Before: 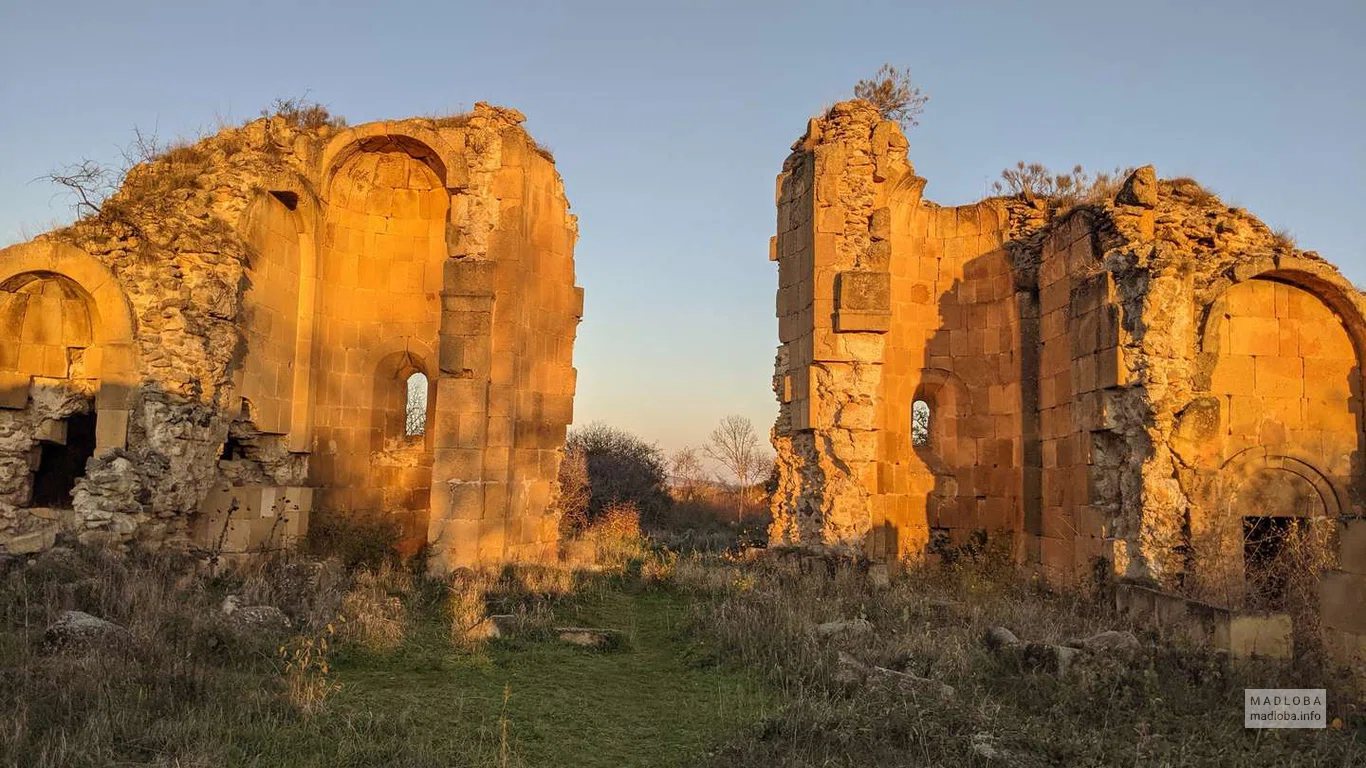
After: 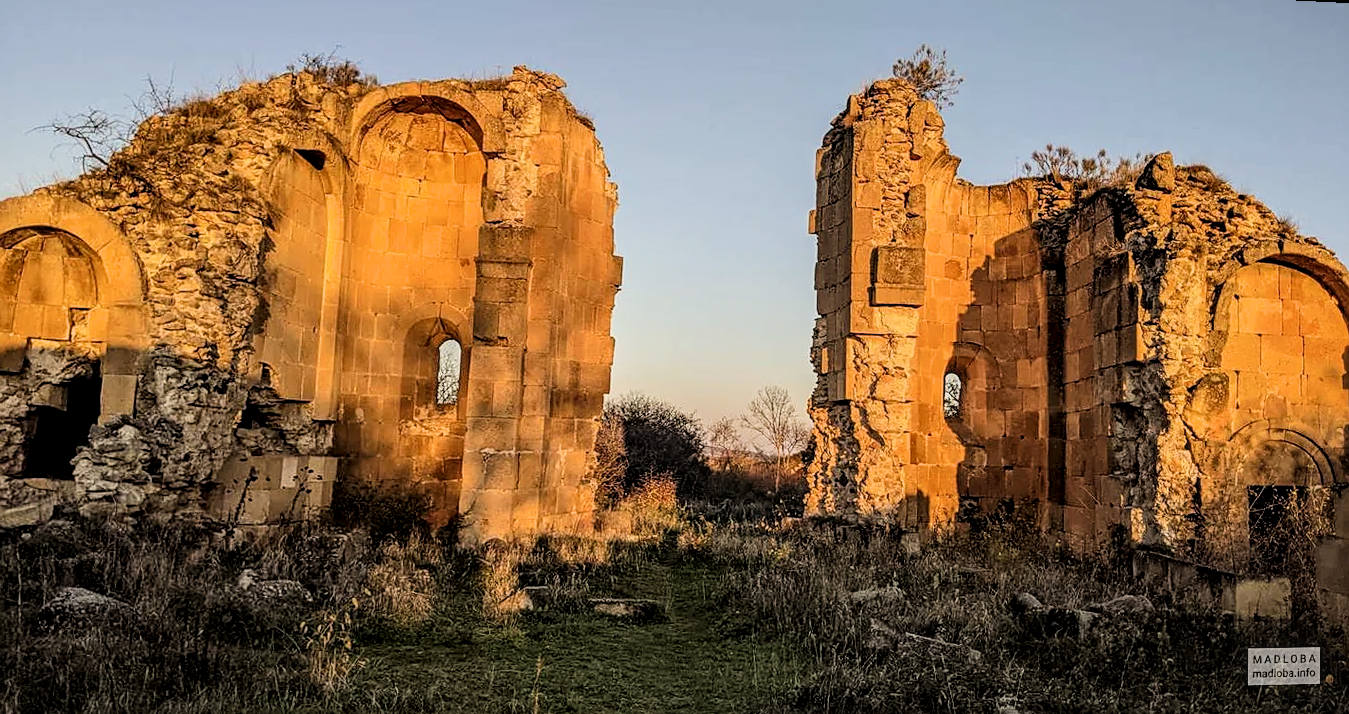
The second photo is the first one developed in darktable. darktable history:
filmic rgb: black relative exposure -5 EV, white relative exposure 3.5 EV, hardness 3.19, contrast 1.4, highlights saturation mix -50%
local contrast: on, module defaults
sharpen: on, module defaults
rotate and perspective: rotation 0.679°, lens shift (horizontal) 0.136, crop left 0.009, crop right 0.991, crop top 0.078, crop bottom 0.95
